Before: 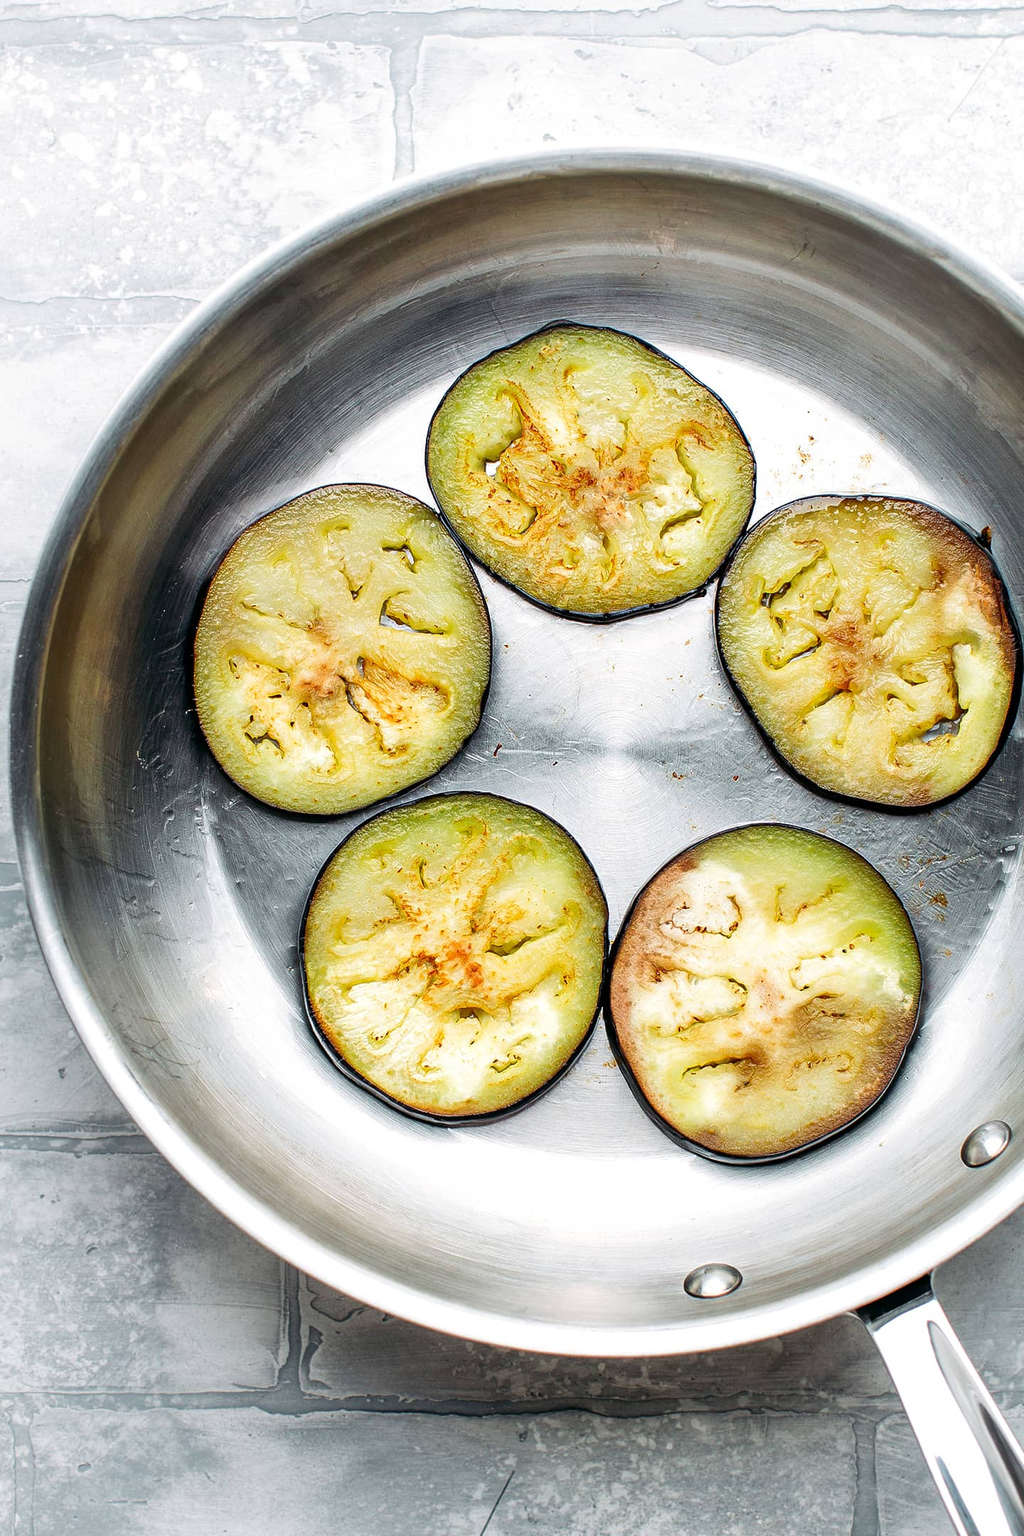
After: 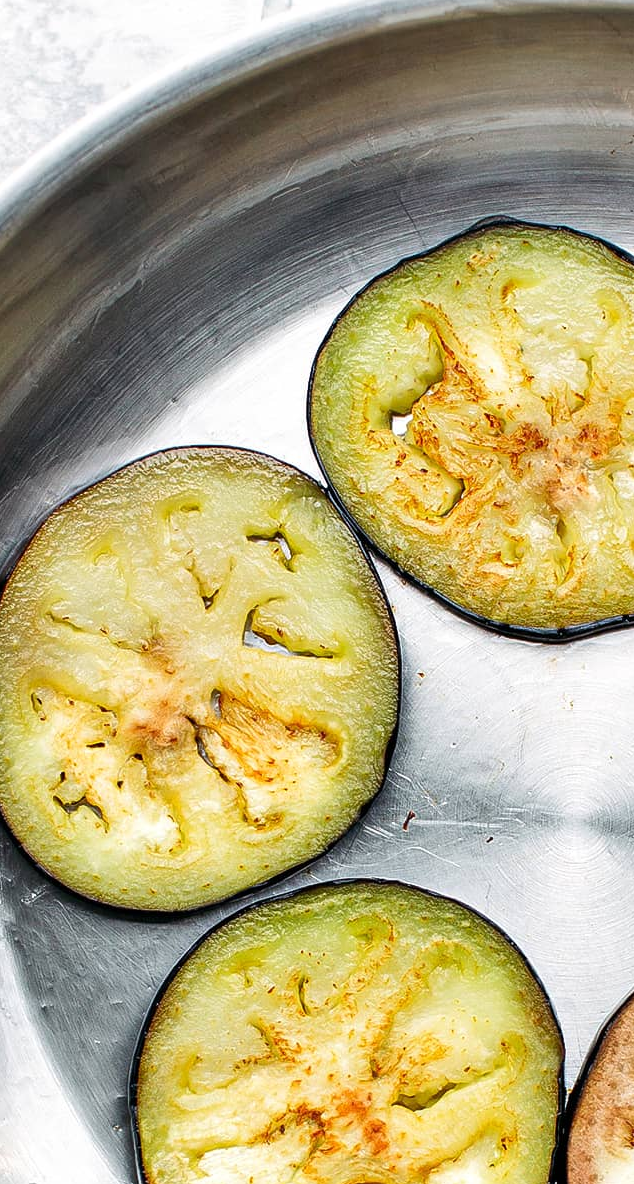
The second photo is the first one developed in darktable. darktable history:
crop: left 20.248%, top 10.86%, right 35.675%, bottom 34.321%
tone equalizer: on, module defaults
